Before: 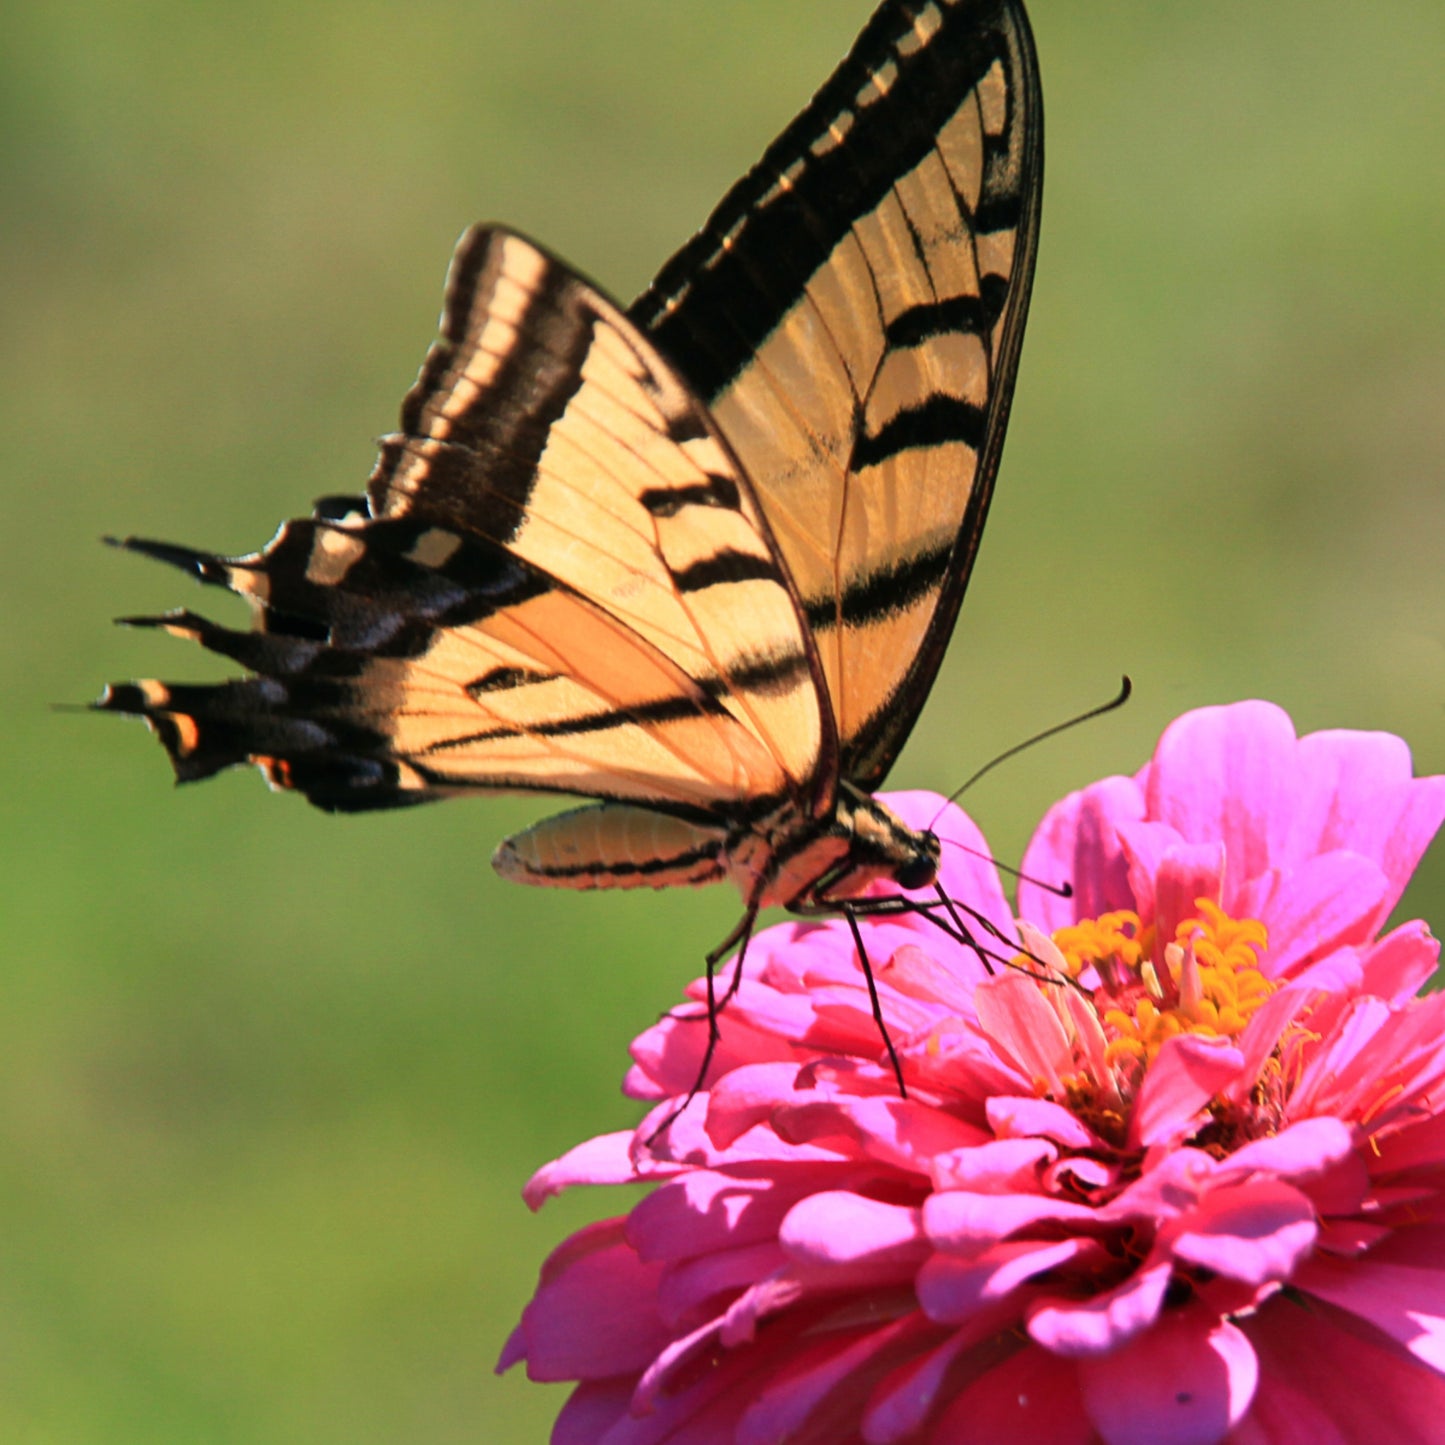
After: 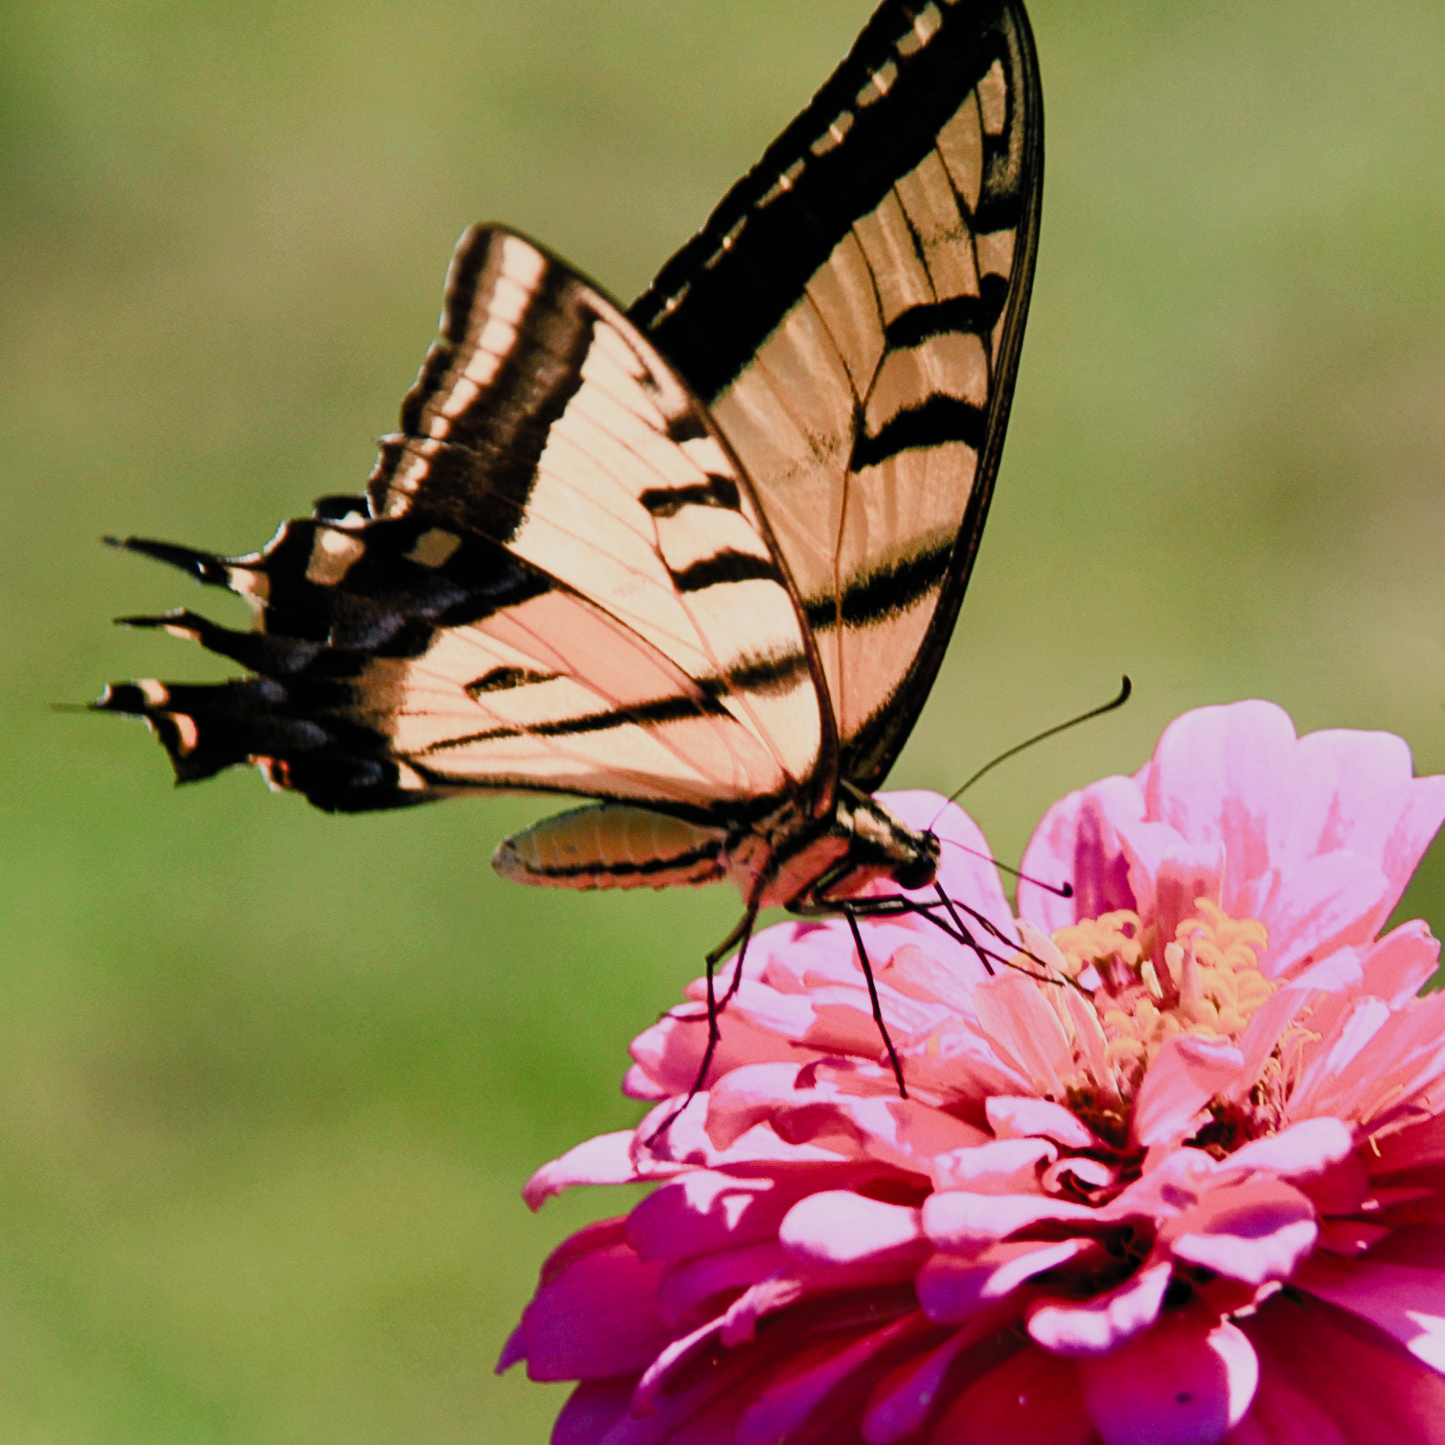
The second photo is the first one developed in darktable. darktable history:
filmic rgb: black relative exposure -8.03 EV, white relative exposure 4.03 EV, hardness 4.17, color science v5 (2021), contrast in shadows safe, contrast in highlights safe
color balance rgb: highlights gain › chroma 1.534%, highlights gain › hue 307.84°, perceptual saturation grading › global saturation 20%, perceptual saturation grading › highlights -50.305%, perceptual saturation grading › shadows 30.999%, global vibrance 25.077%, contrast 20.244%
